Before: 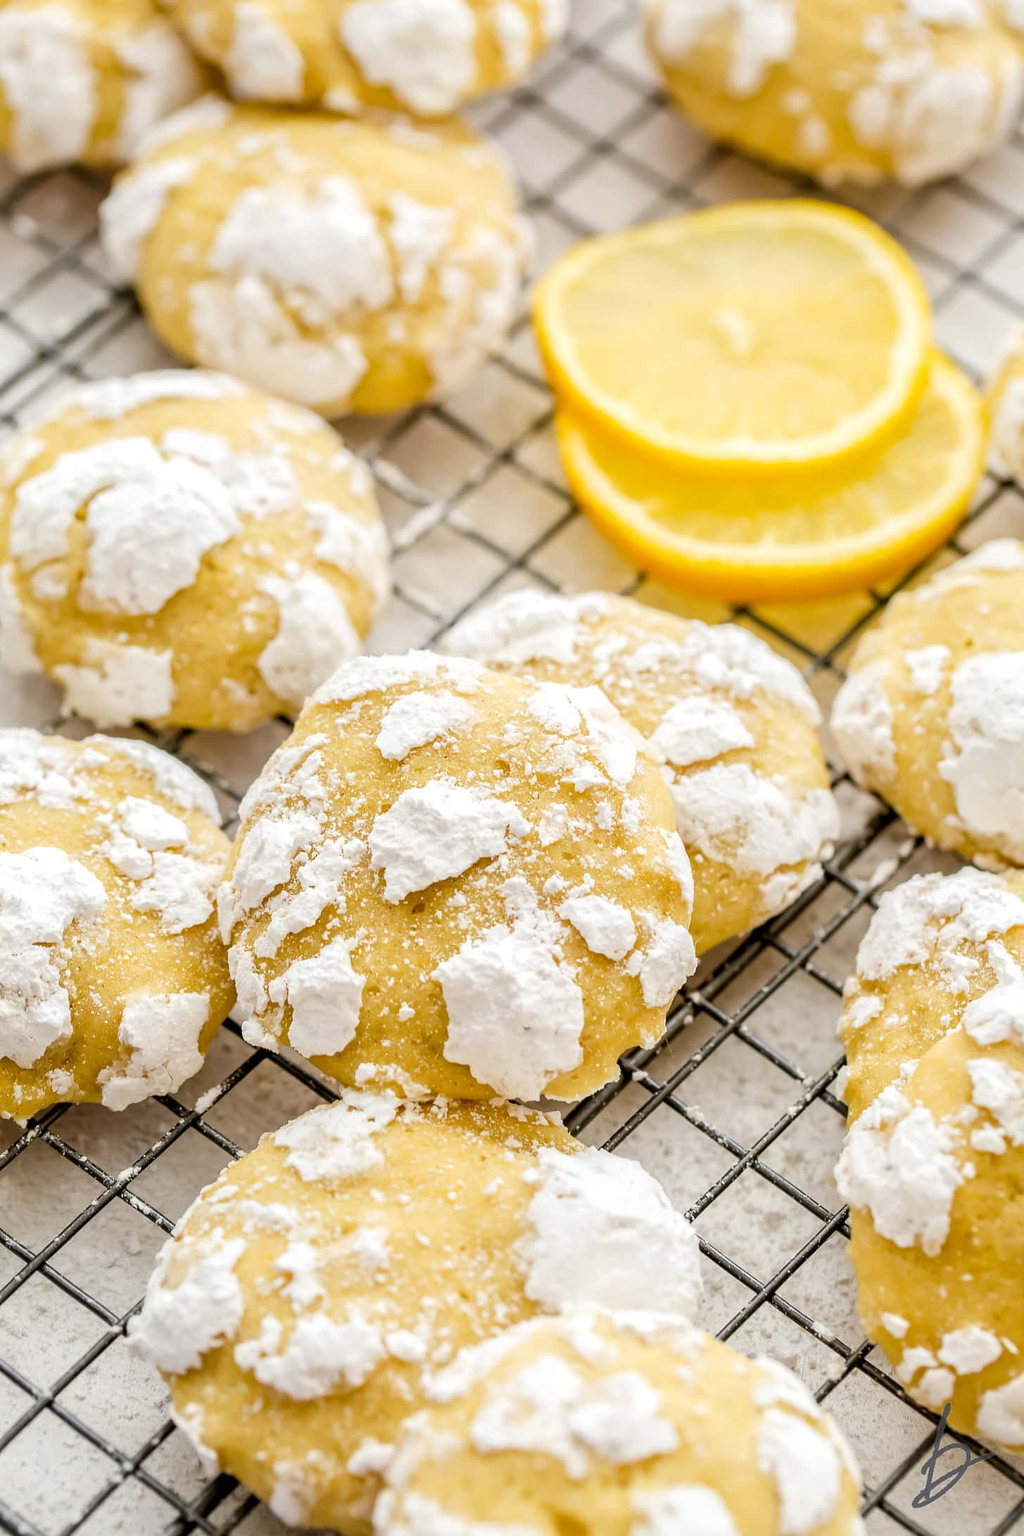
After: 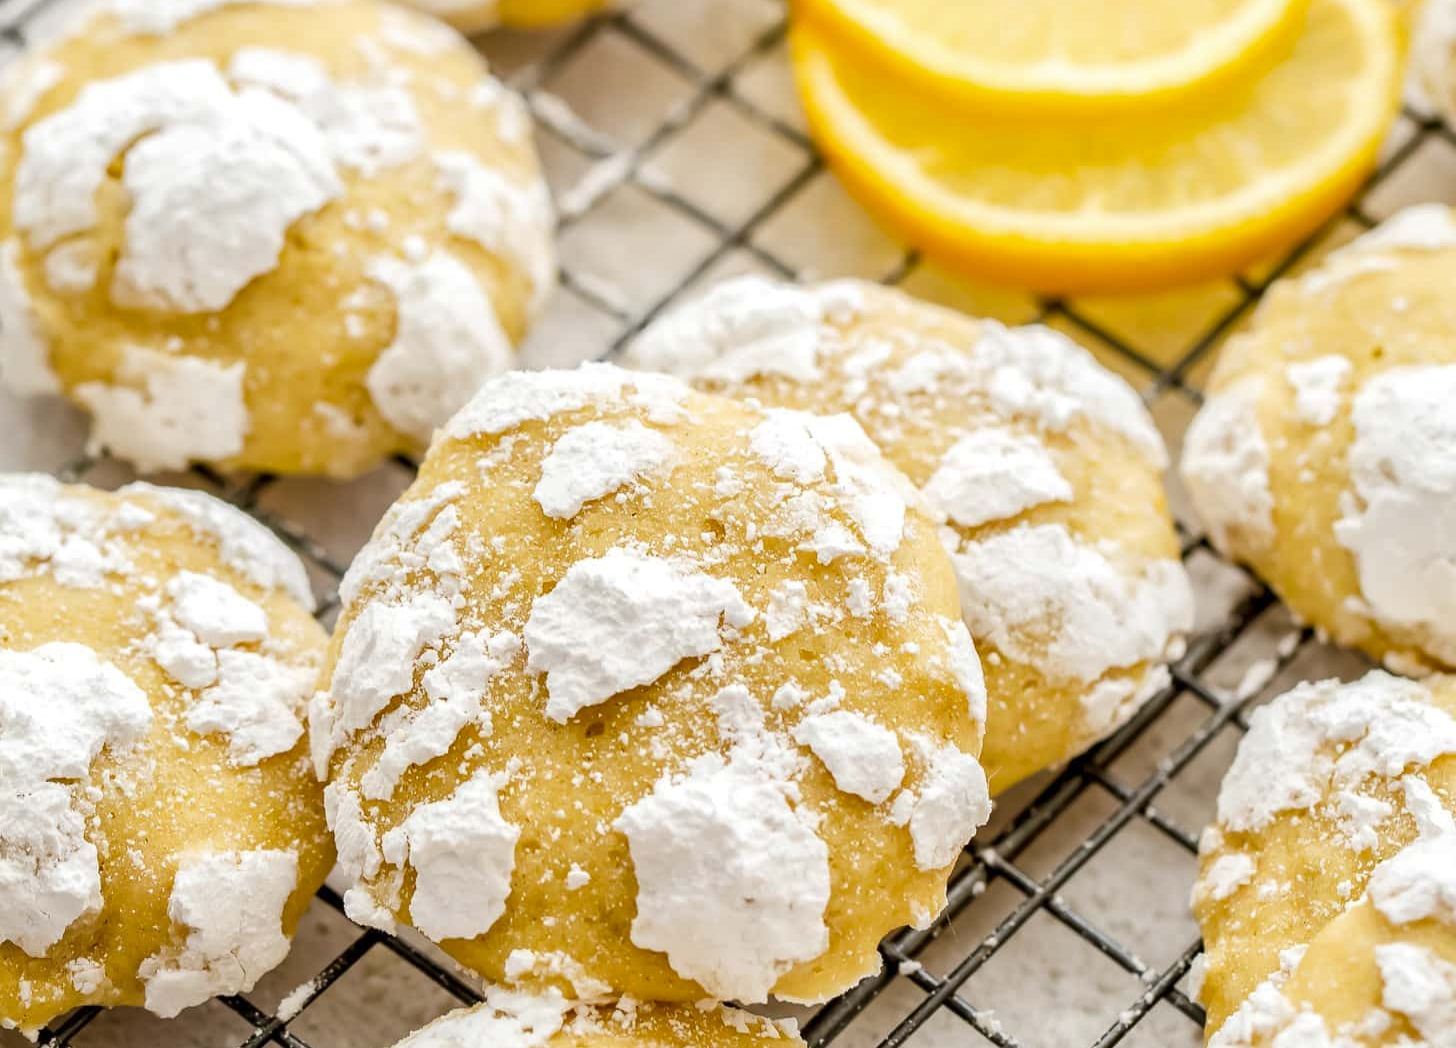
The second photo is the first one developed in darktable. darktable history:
crop and rotate: top 25.769%, bottom 26.22%
shadows and highlights: shadows 36.54, highlights -26.88, soften with gaussian
